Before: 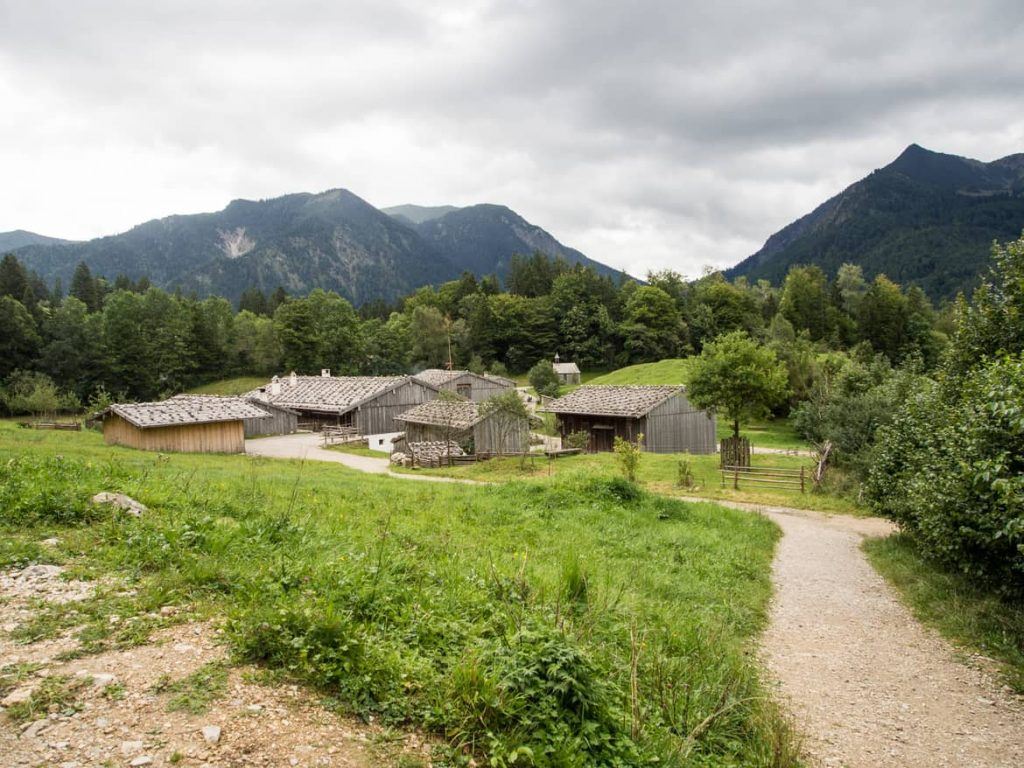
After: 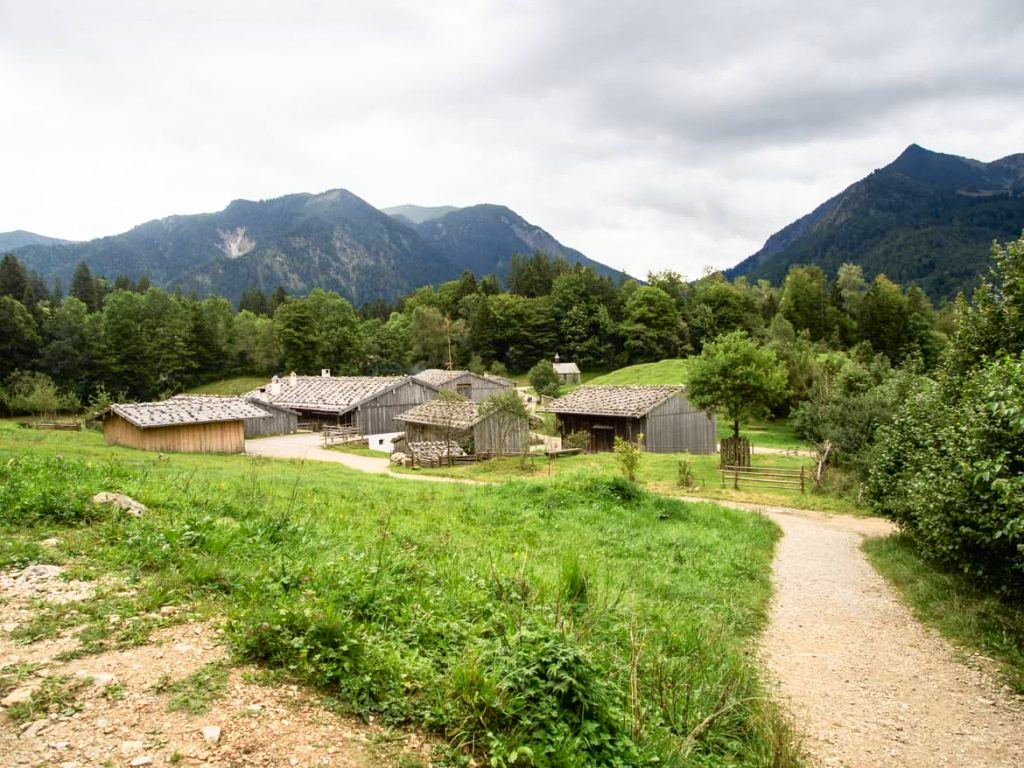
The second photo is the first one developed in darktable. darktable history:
tone curve: curves: ch0 [(0, 0.01) (0.037, 0.032) (0.131, 0.108) (0.275, 0.286) (0.483, 0.517) (0.61, 0.661) (0.697, 0.768) (0.797, 0.876) (0.888, 0.952) (0.997, 0.995)]; ch1 [(0, 0) (0.312, 0.262) (0.425, 0.402) (0.5, 0.5) (0.527, 0.532) (0.556, 0.585) (0.683, 0.706) (0.746, 0.77) (1, 1)]; ch2 [(0, 0) (0.223, 0.185) (0.333, 0.284) (0.432, 0.4) (0.502, 0.502) (0.525, 0.527) (0.545, 0.564) (0.587, 0.613) (0.636, 0.654) (0.711, 0.729) (0.845, 0.855) (0.998, 0.977)], color space Lab, independent channels, preserve colors none
